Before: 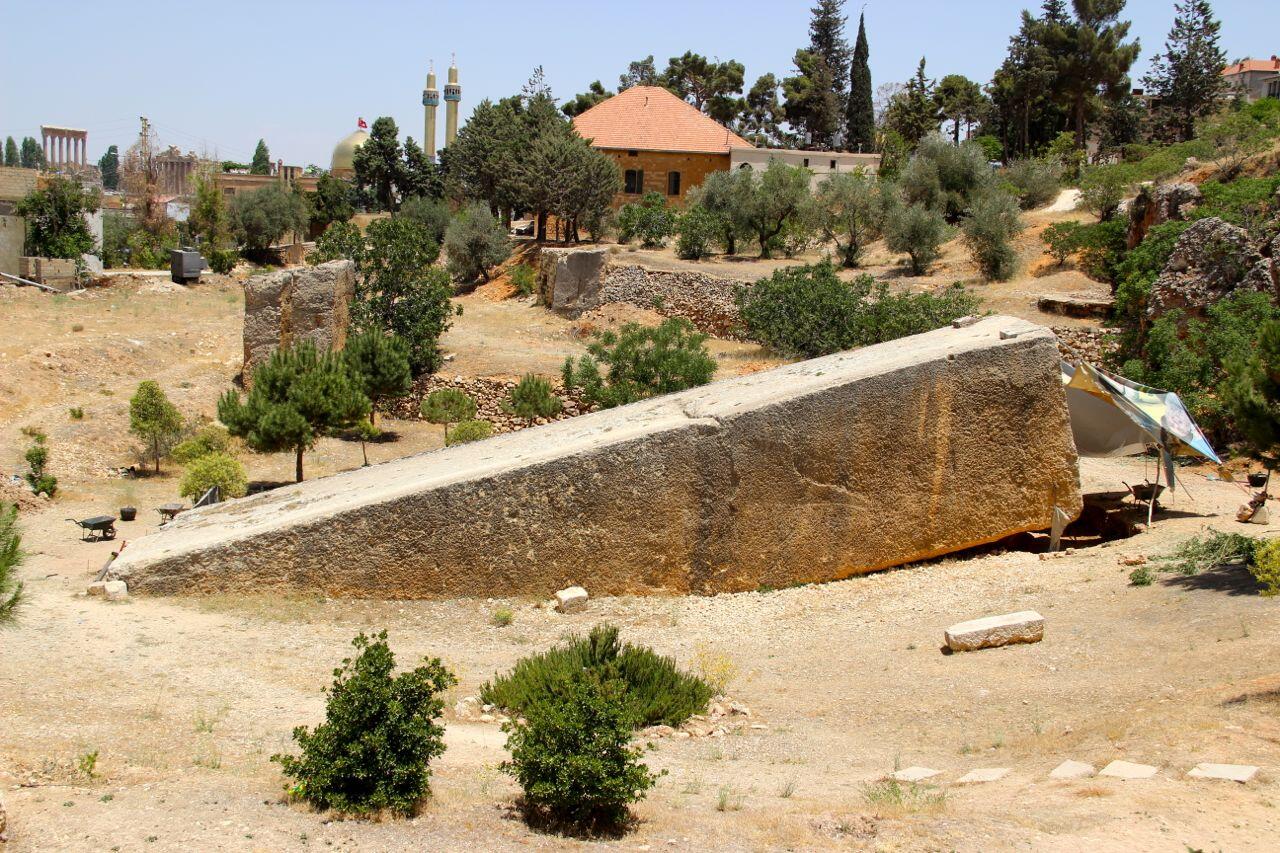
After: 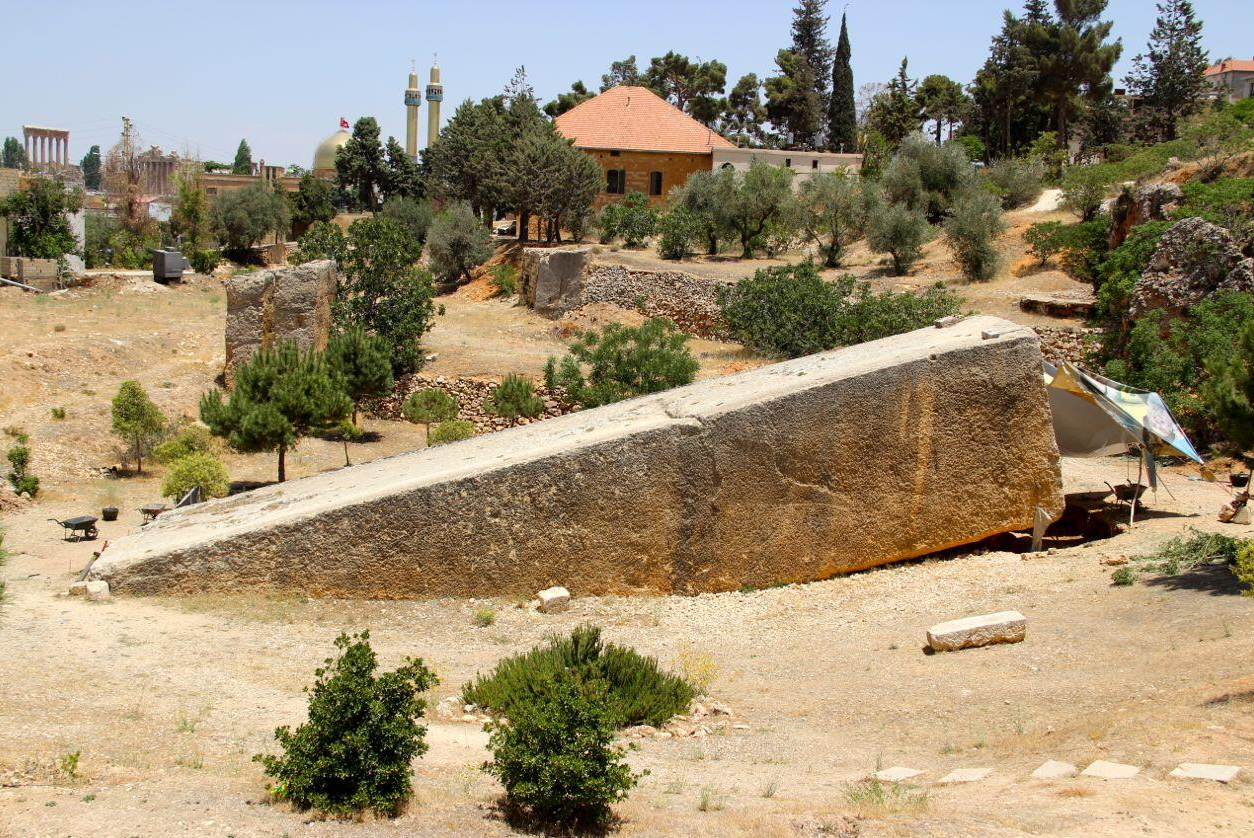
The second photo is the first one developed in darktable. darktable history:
crop and rotate: left 1.448%, right 0.521%, bottom 1.666%
